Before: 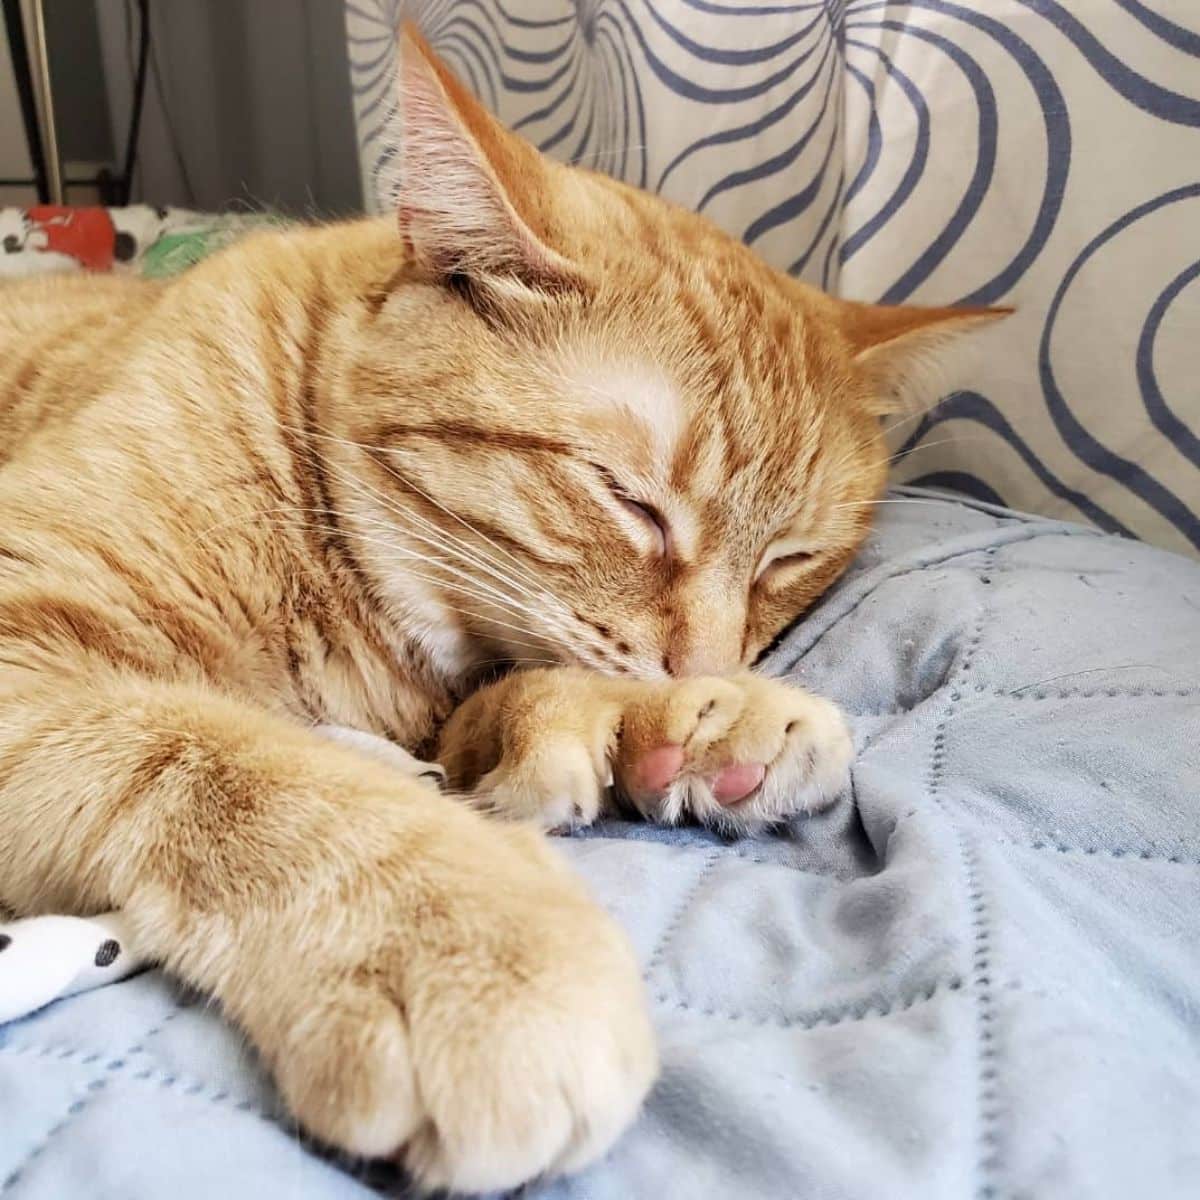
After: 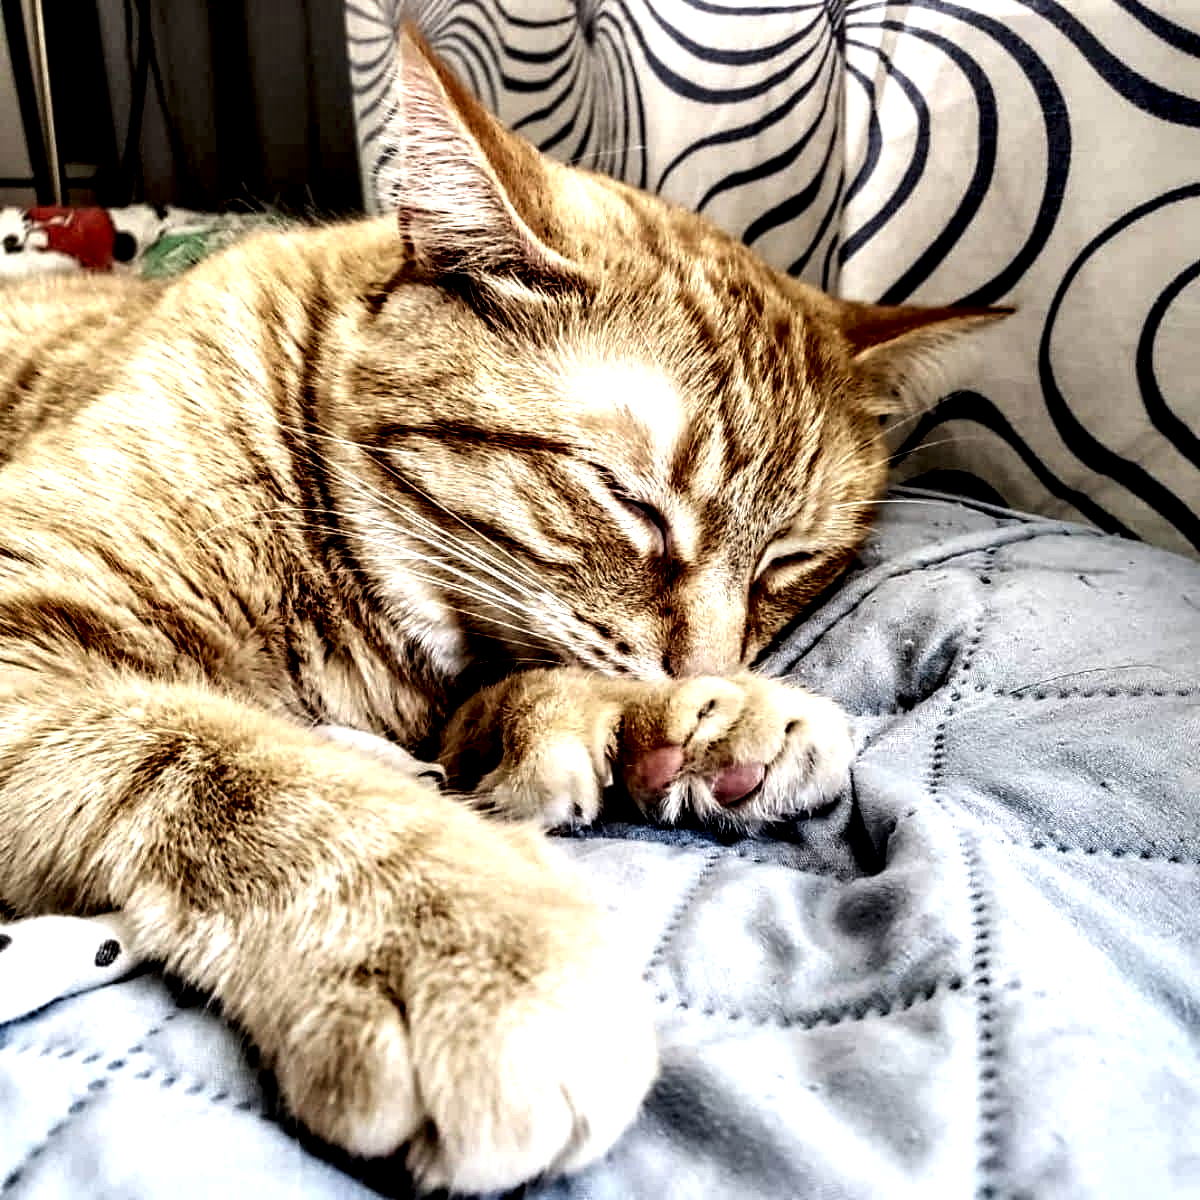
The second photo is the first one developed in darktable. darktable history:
local contrast: highlights 119%, shadows 42%, detail 295%
